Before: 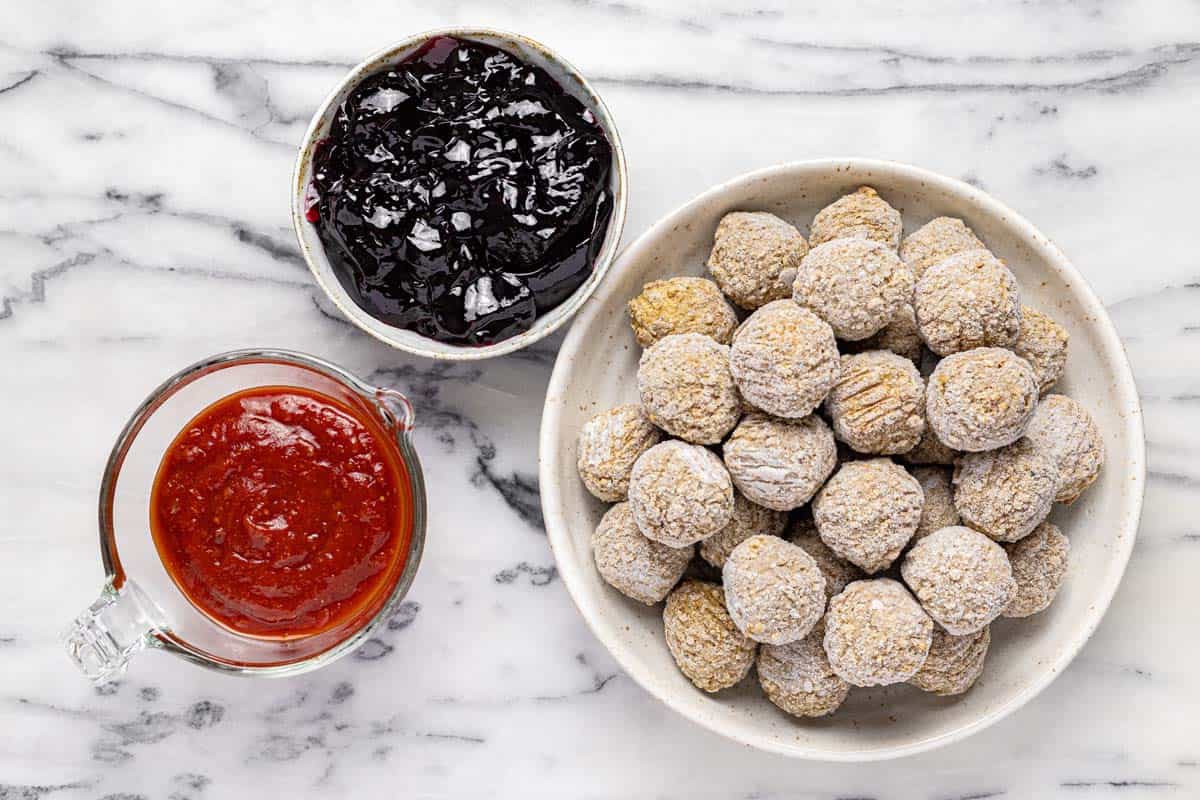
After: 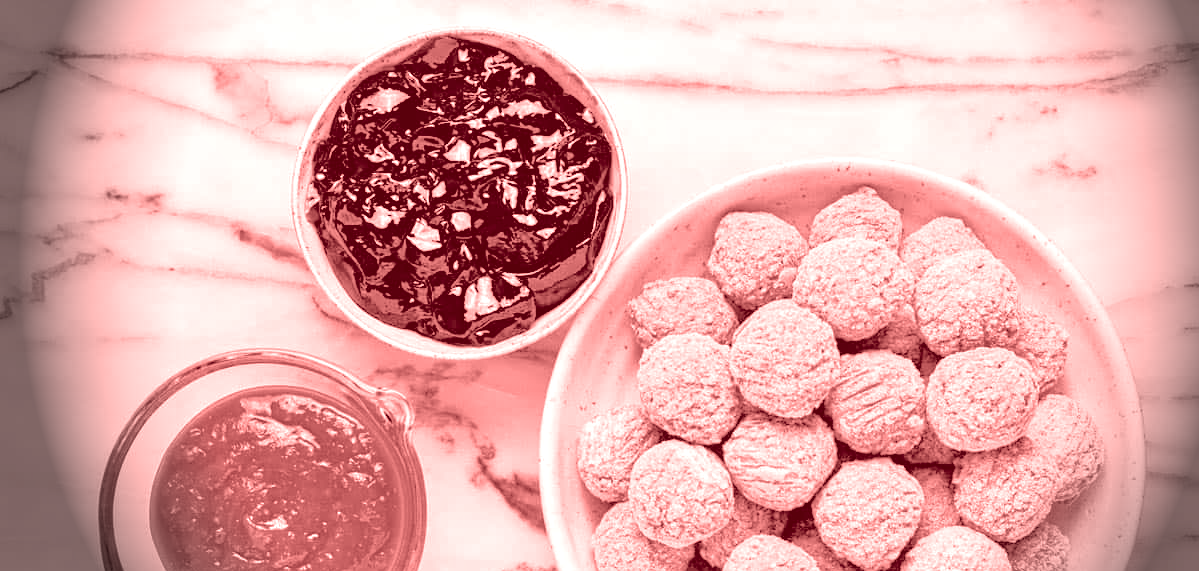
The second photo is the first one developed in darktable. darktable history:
tone equalizer: -7 EV 0.15 EV, -6 EV 0.6 EV, -5 EV 1.15 EV, -4 EV 1.33 EV, -3 EV 1.15 EV, -2 EV 0.6 EV, -1 EV 0.15 EV, mask exposure compensation -0.5 EV
crop: bottom 28.576%
color balance rgb: perceptual saturation grading › global saturation 30%, global vibrance 20%
colorize: saturation 60%, source mix 100%
vignetting: fall-off start 76.42%, fall-off radius 27.36%, brightness -0.872, center (0.037, -0.09), width/height ratio 0.971
